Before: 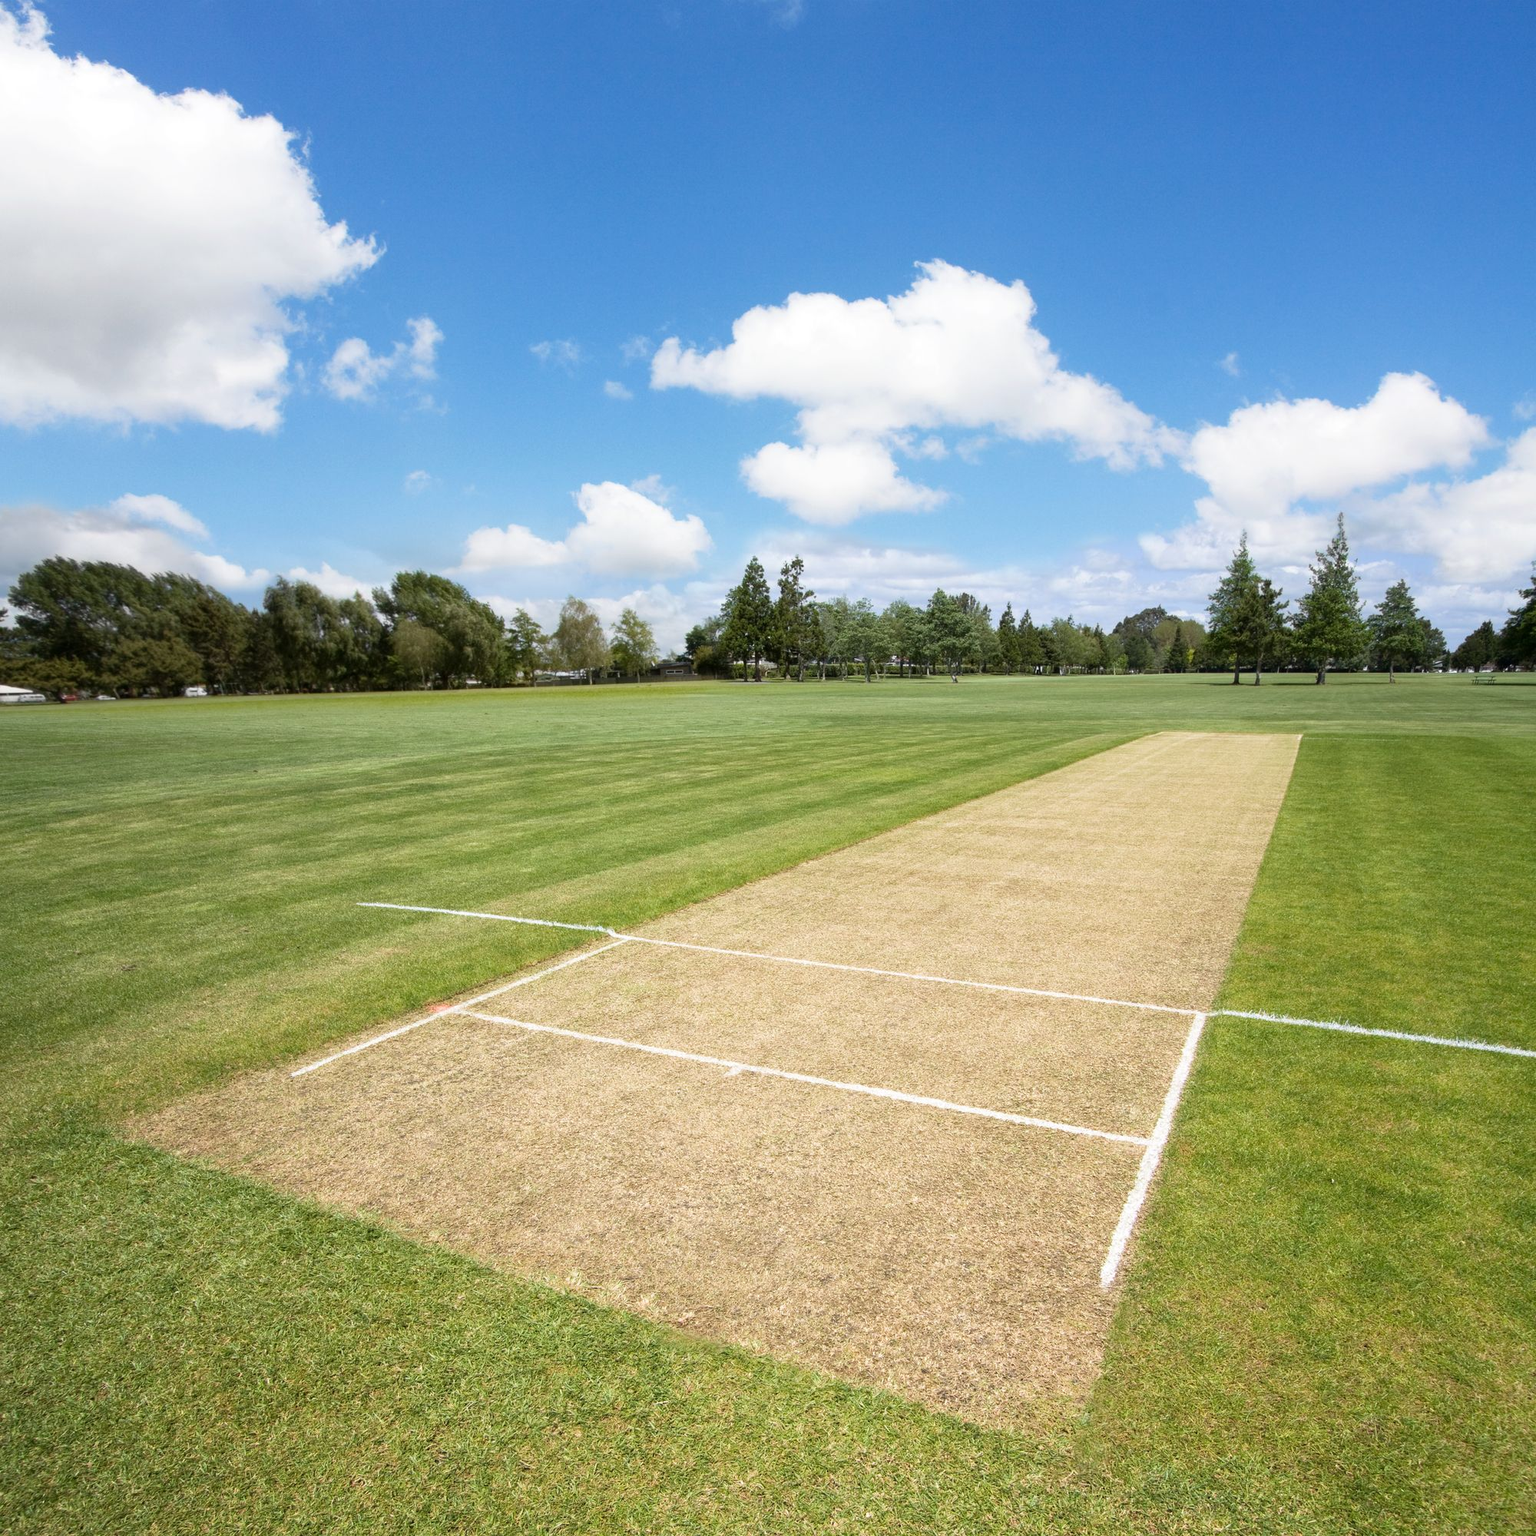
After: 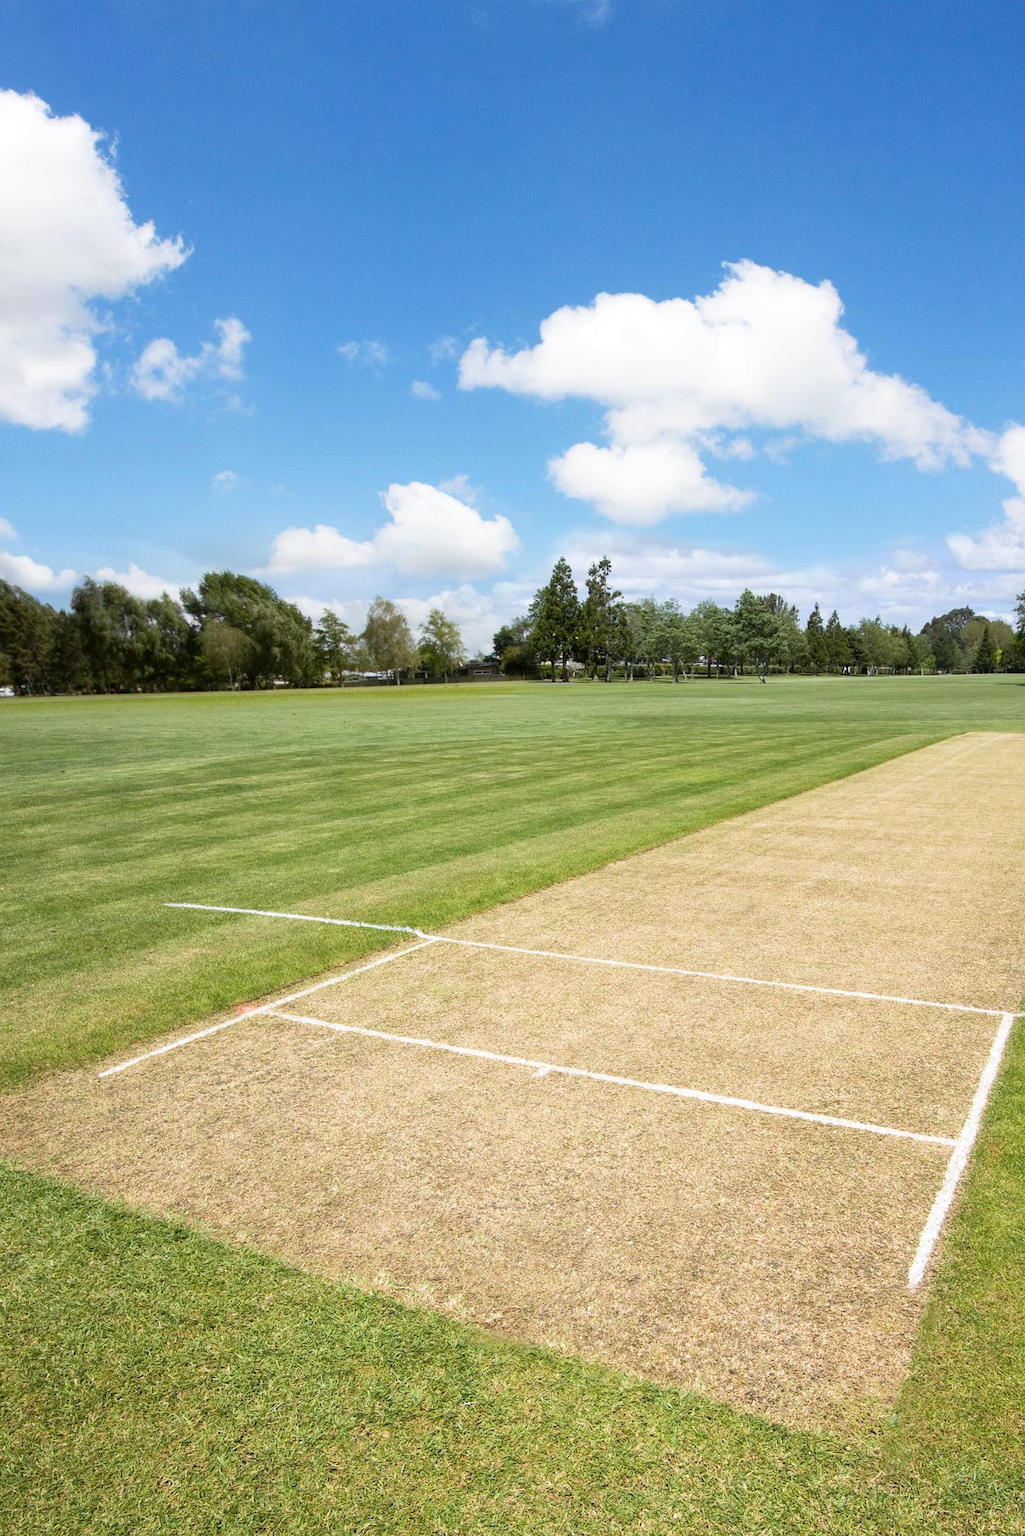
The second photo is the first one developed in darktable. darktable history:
contrast brightness saturation: contrast 0.084, saturation 0.017
tone equalizer: edges refinement/feathering 500, mask exposure compensation -1.57 EV, preserve details no
crop and rotate: left 12.577%, right 20.68%
